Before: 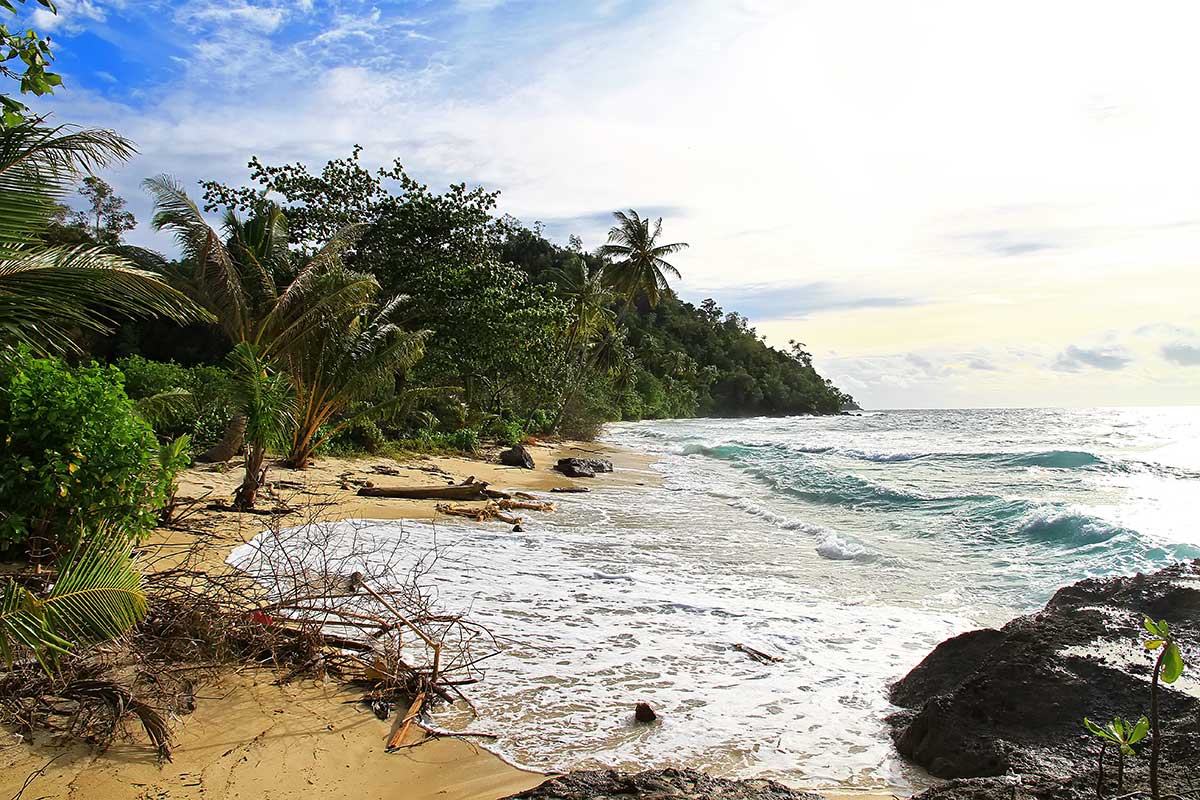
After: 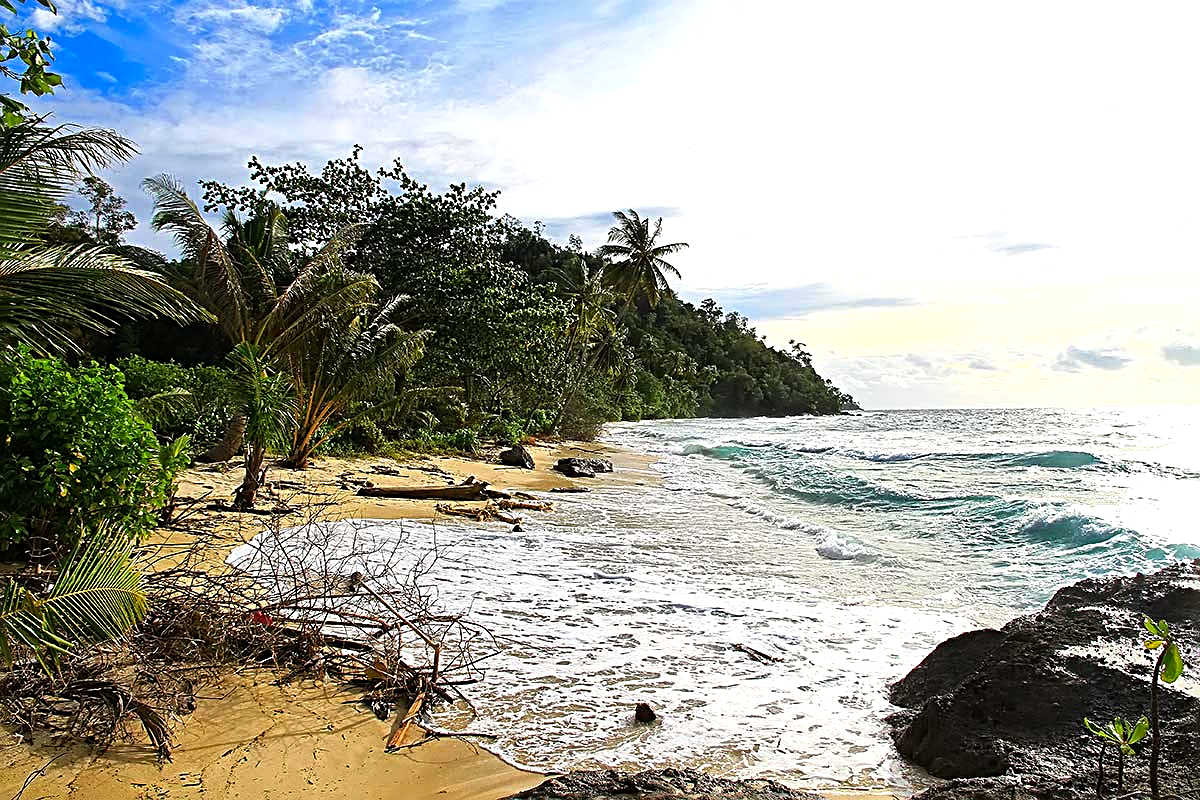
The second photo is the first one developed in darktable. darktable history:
color balance: contrast 8.5%, output saturation 105%
sharpen: radius 2.676, amount 0.669
